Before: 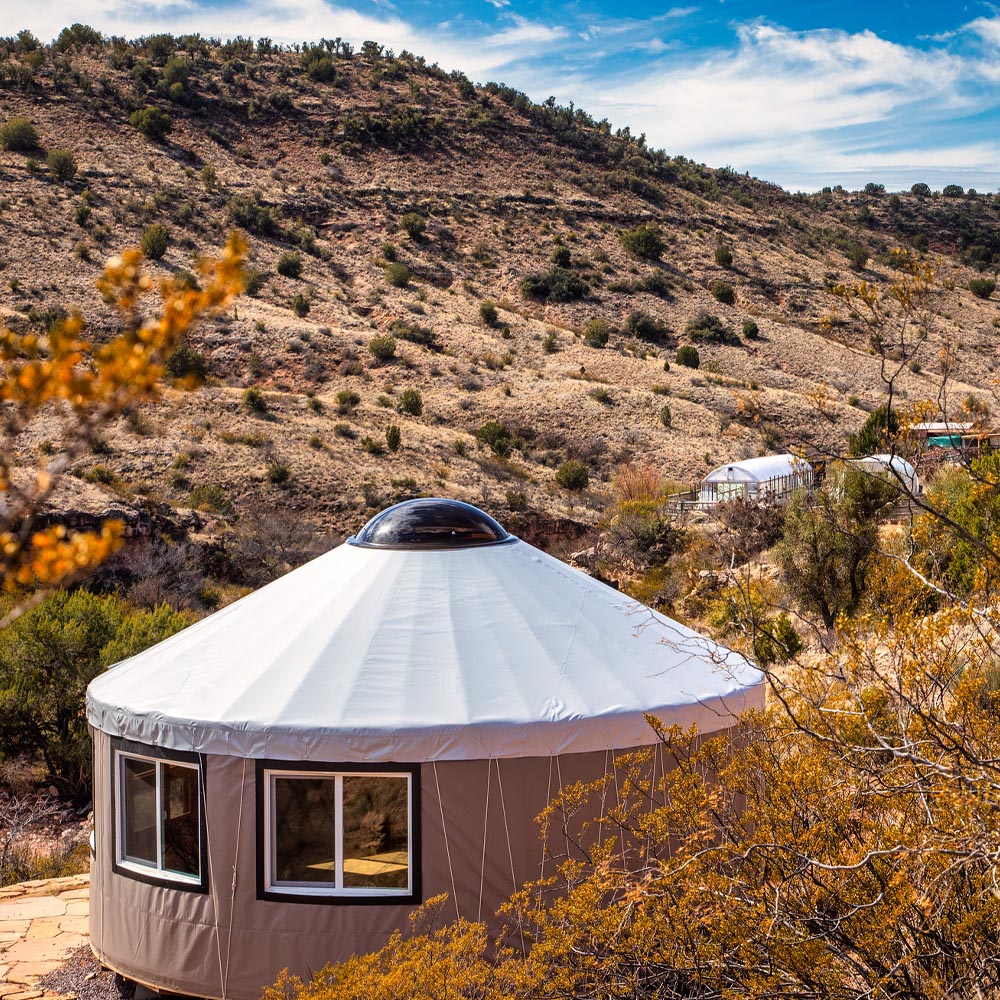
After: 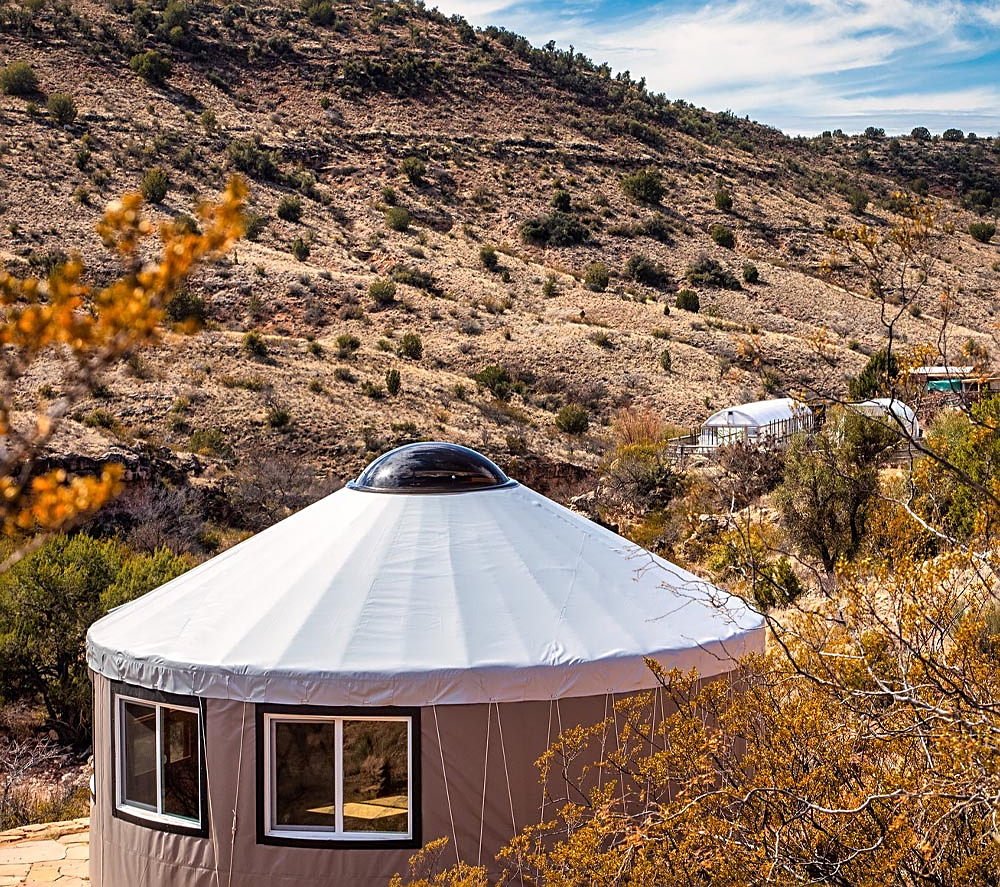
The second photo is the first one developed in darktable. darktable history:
sharpen: on, module defaults
crop and rotate: top 5.609%, bottom 5.609%
